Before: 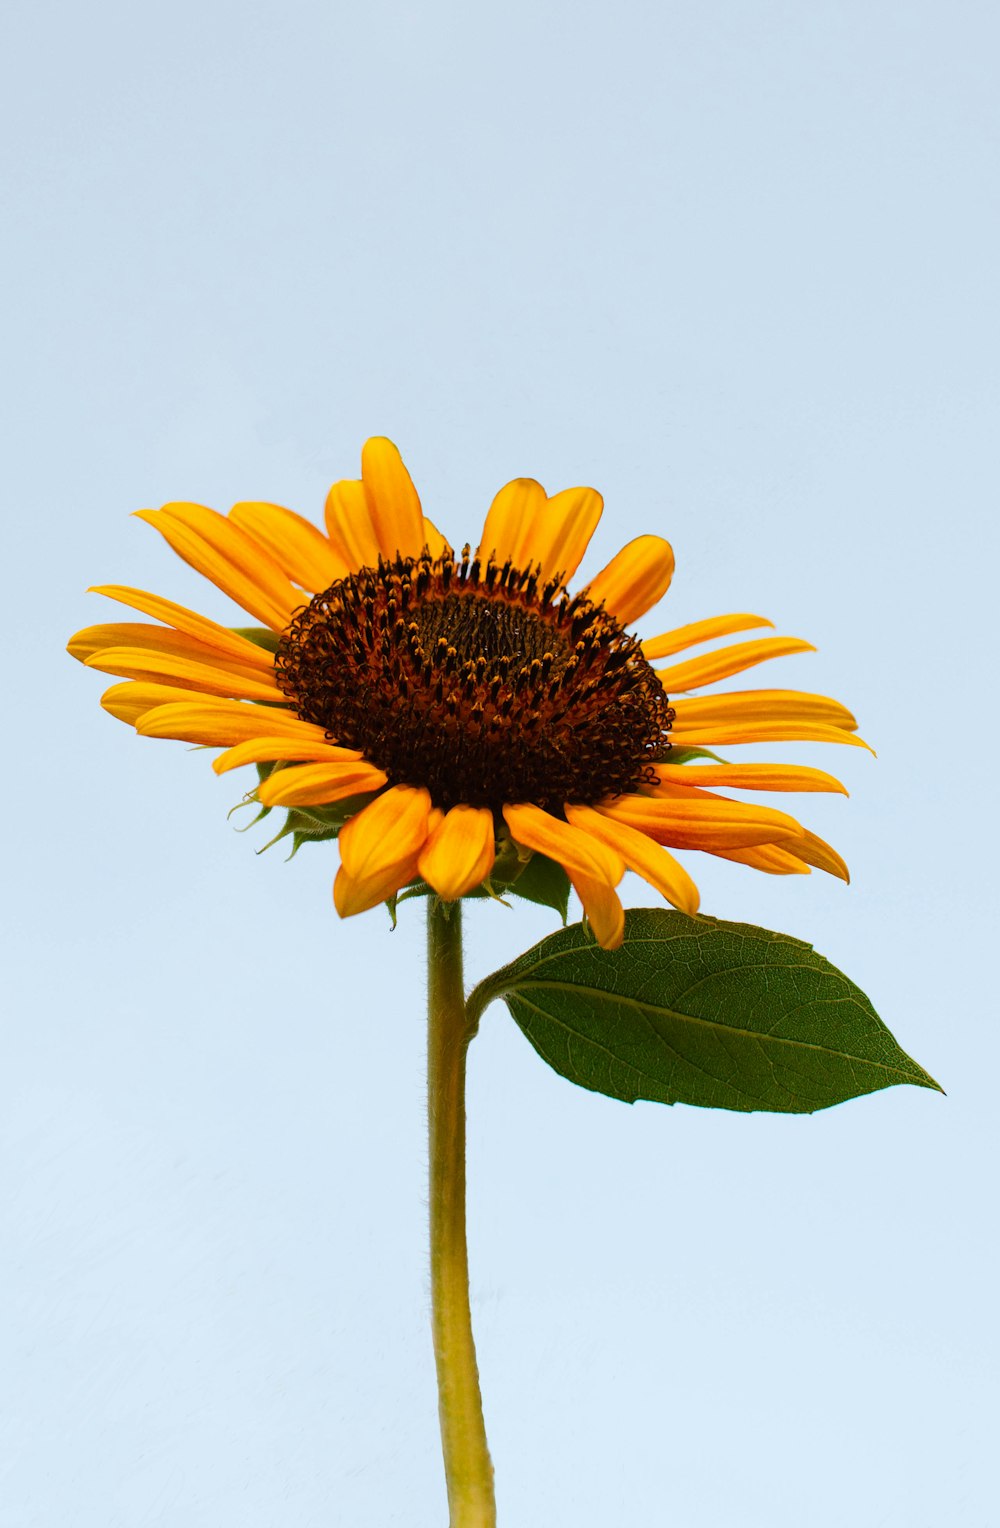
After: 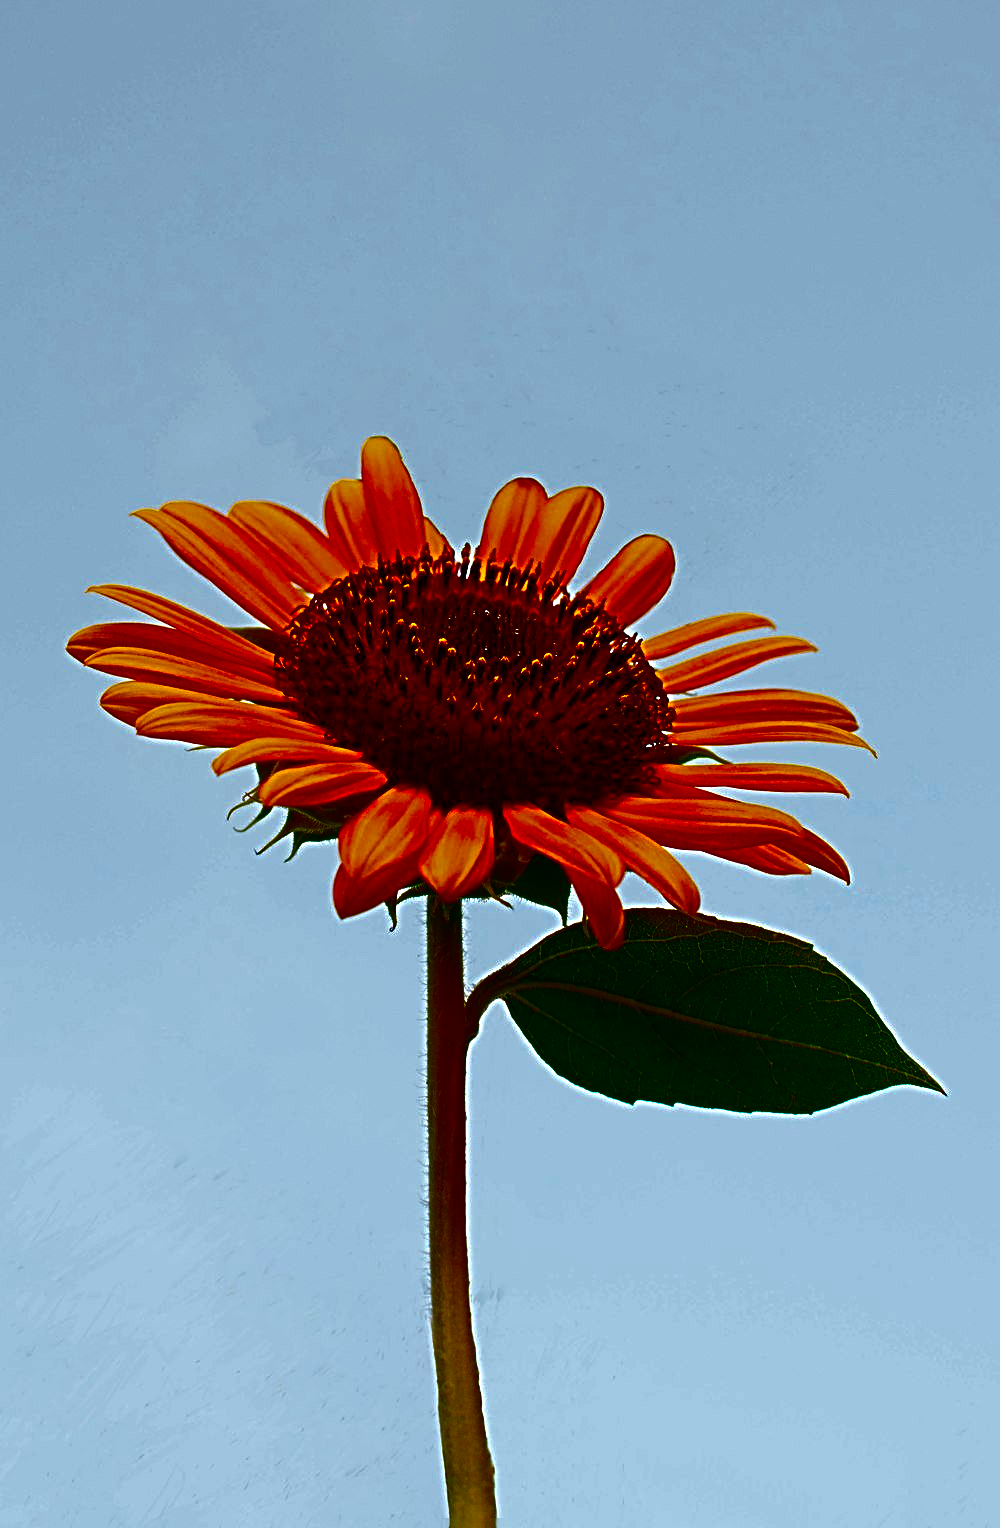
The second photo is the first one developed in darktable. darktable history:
sharpen: radius 3.678, amount 0.92
contrast brightness saturation: brightness -0.996, saturation 0.992
